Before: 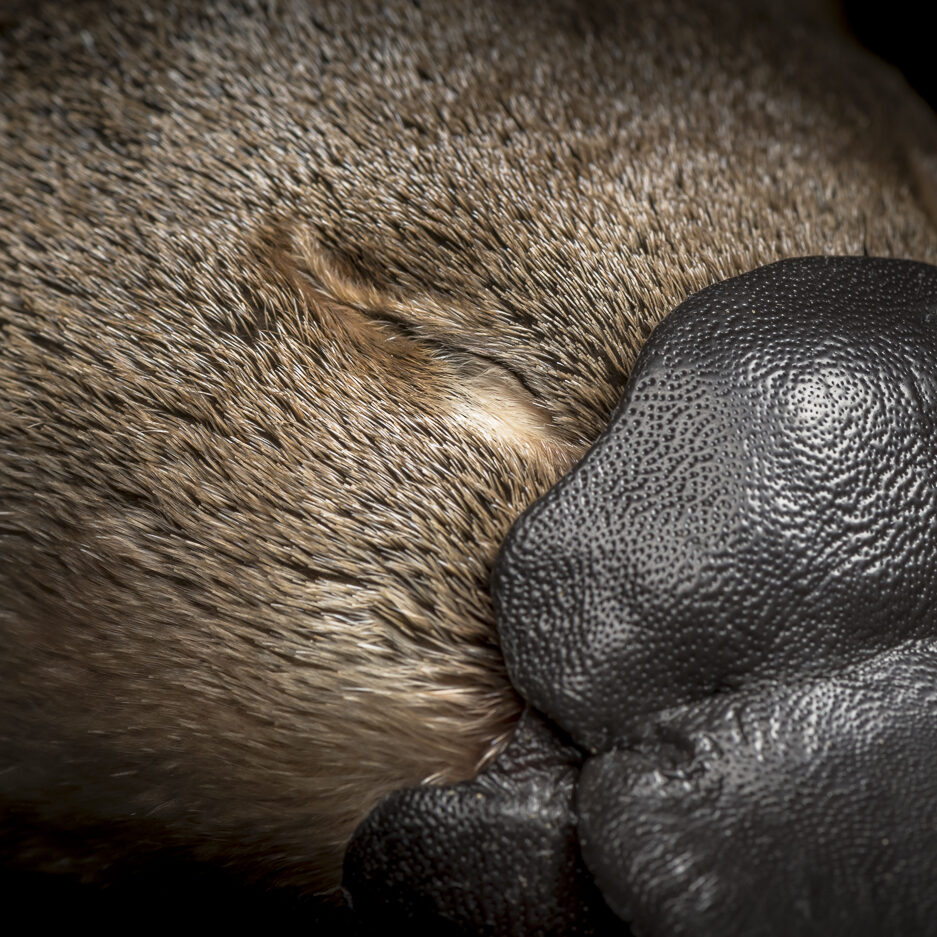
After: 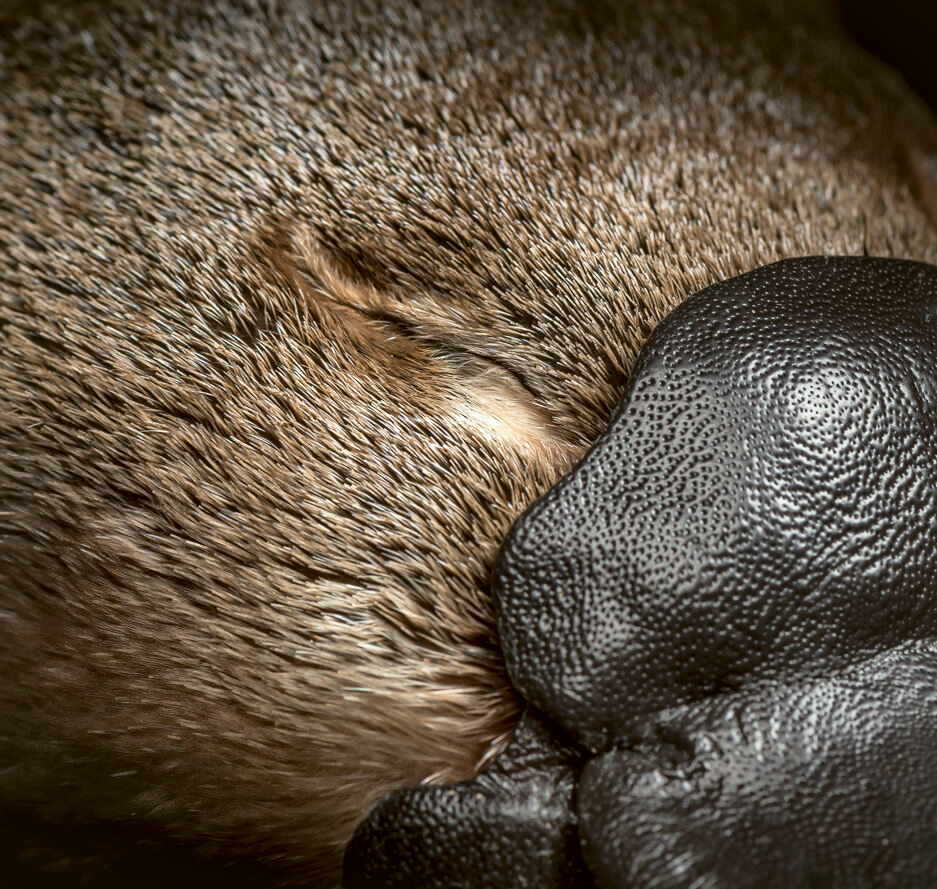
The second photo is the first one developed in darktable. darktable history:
local contrast: mode bilateral grid, contrast 20, coarseness 50, detail 161%, midtone range 0.2
tone equalizer: on, module defaults
crop and rotate: top 0%, bottom 5.097%
color balance: lift [1.004, 1.002, 1.002, 0.998], gamma [1, 1.007, 1.002, 0.993], gain [1, 0.977, 1.013, 1.023], contrast -3.64%
